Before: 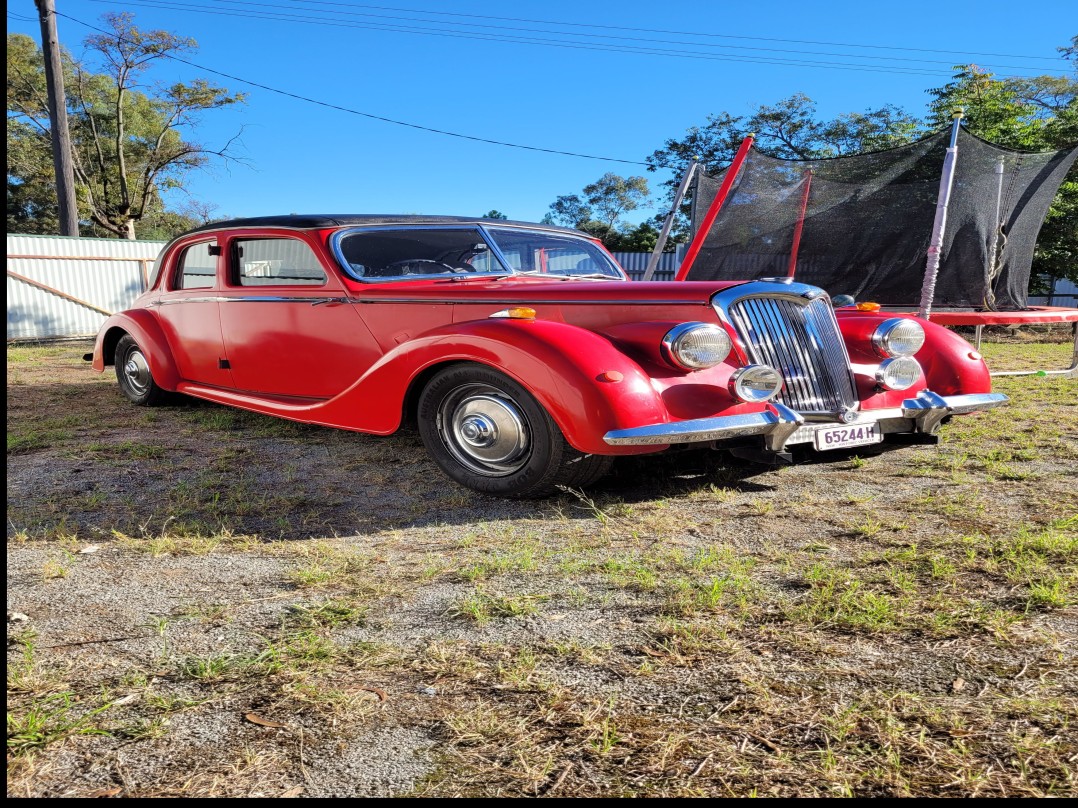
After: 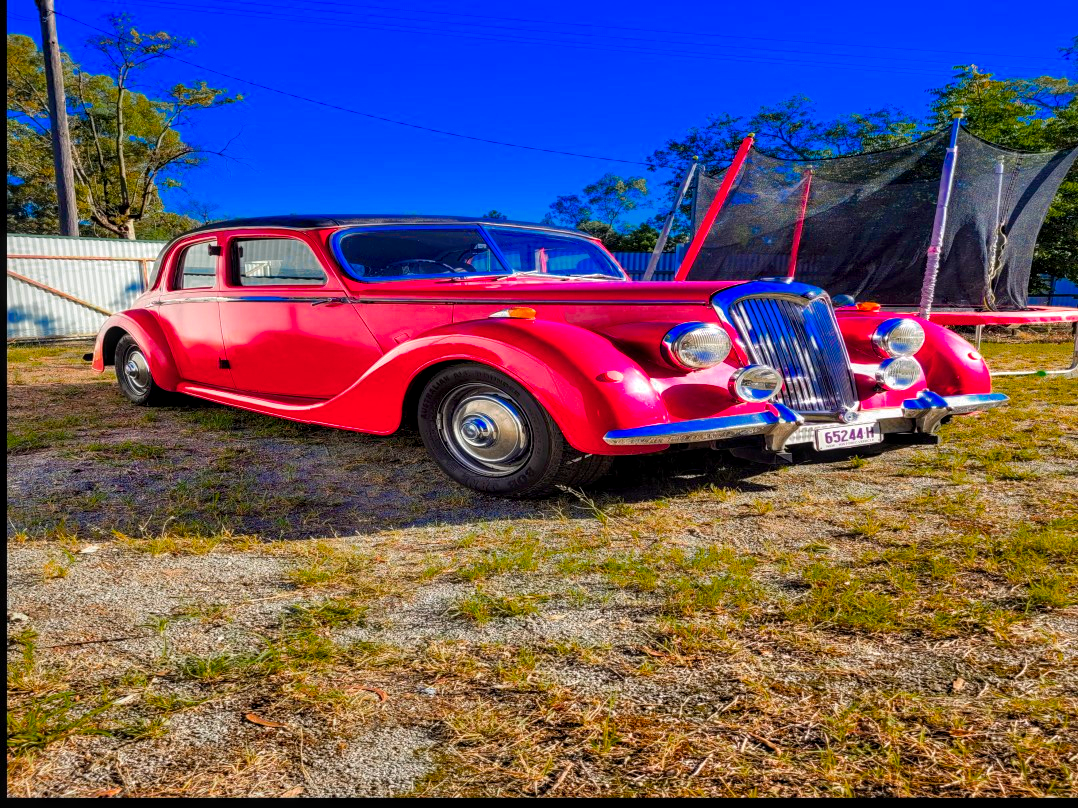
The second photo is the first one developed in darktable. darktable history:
local contrast: detail 130%
color balance rgb: linear chroma grading › global chroma 15%, perceptual saturation grading › global saturation 30%
color zones: curves: ch0 [(0, 0.553) (0.123, 0.58) (0.23, 0.419) (0.468, 0.155) (0.605, 0.132) (0.723, 0.063) (0.833, 0.172) (0.921, 0.468)]; ch1 [(0.025, 0.645) (0.229, 0.584) (0.326, 0.551) (0.537, 0.446) (0.599, 0.911) (0.708, 1) (0.805, 0.944)]; ch2 [(0.086, 0.468) (0.254, 0.464) (0.638, 0.564) (0.702, 0.592) (0.768, 0.564)]
